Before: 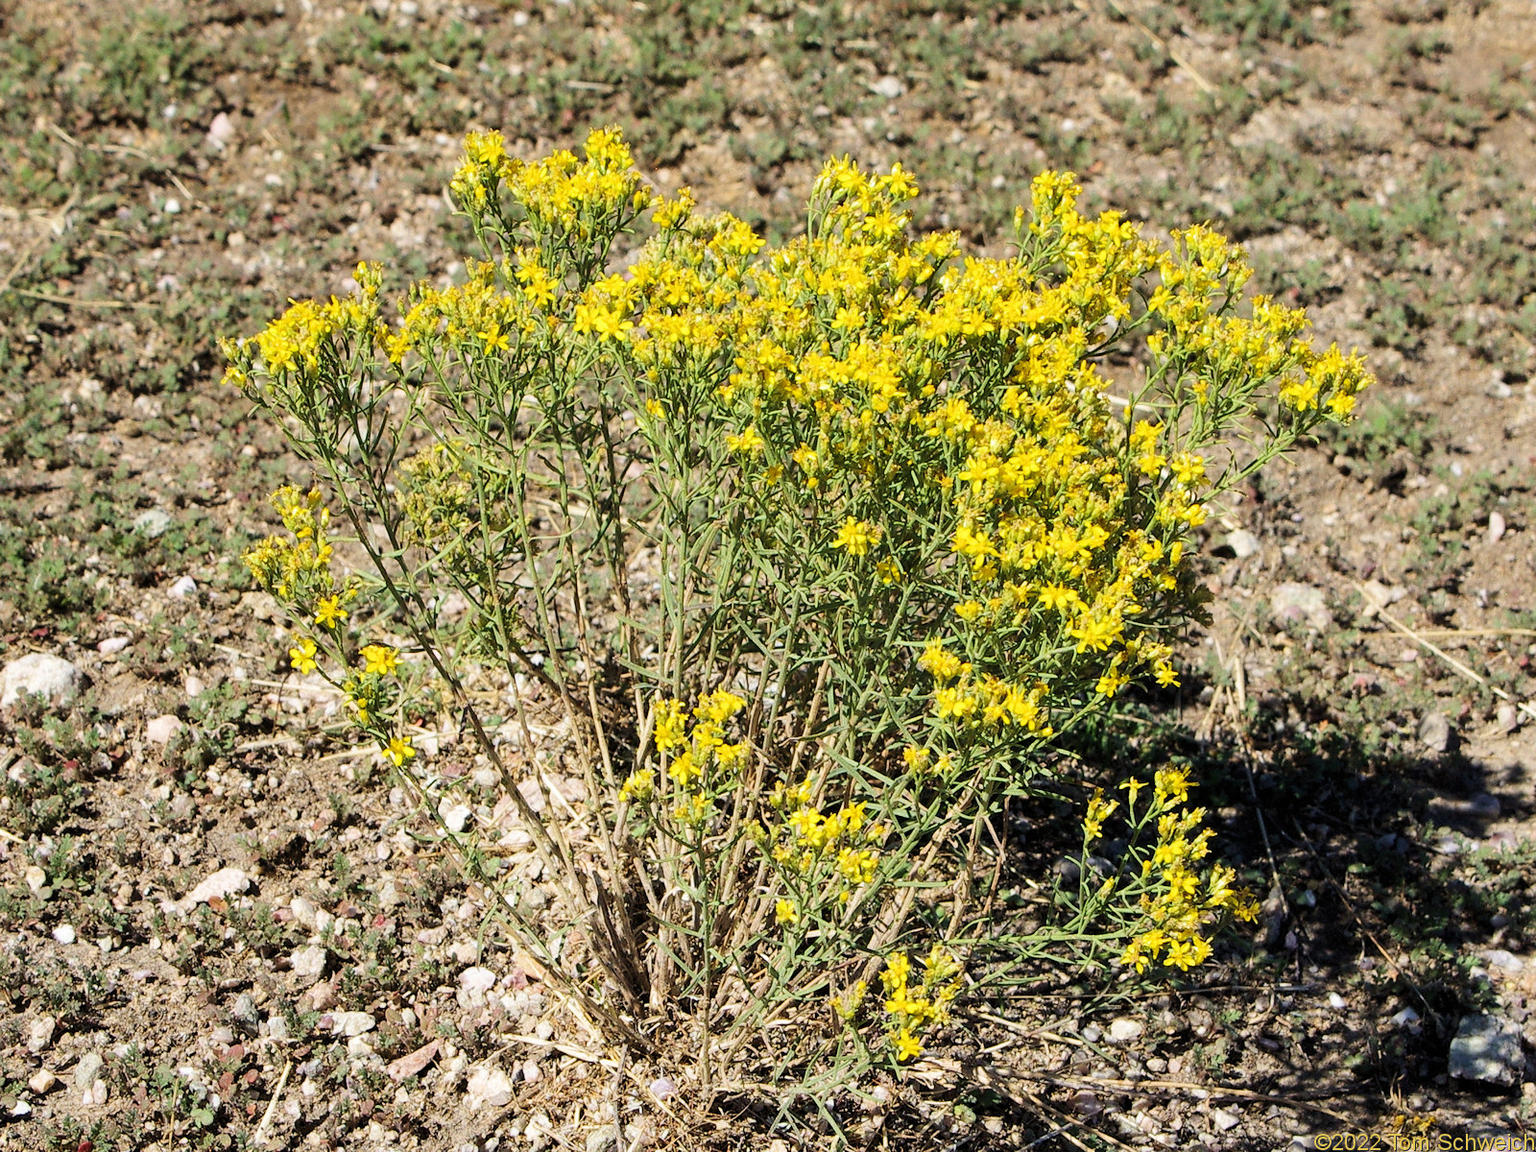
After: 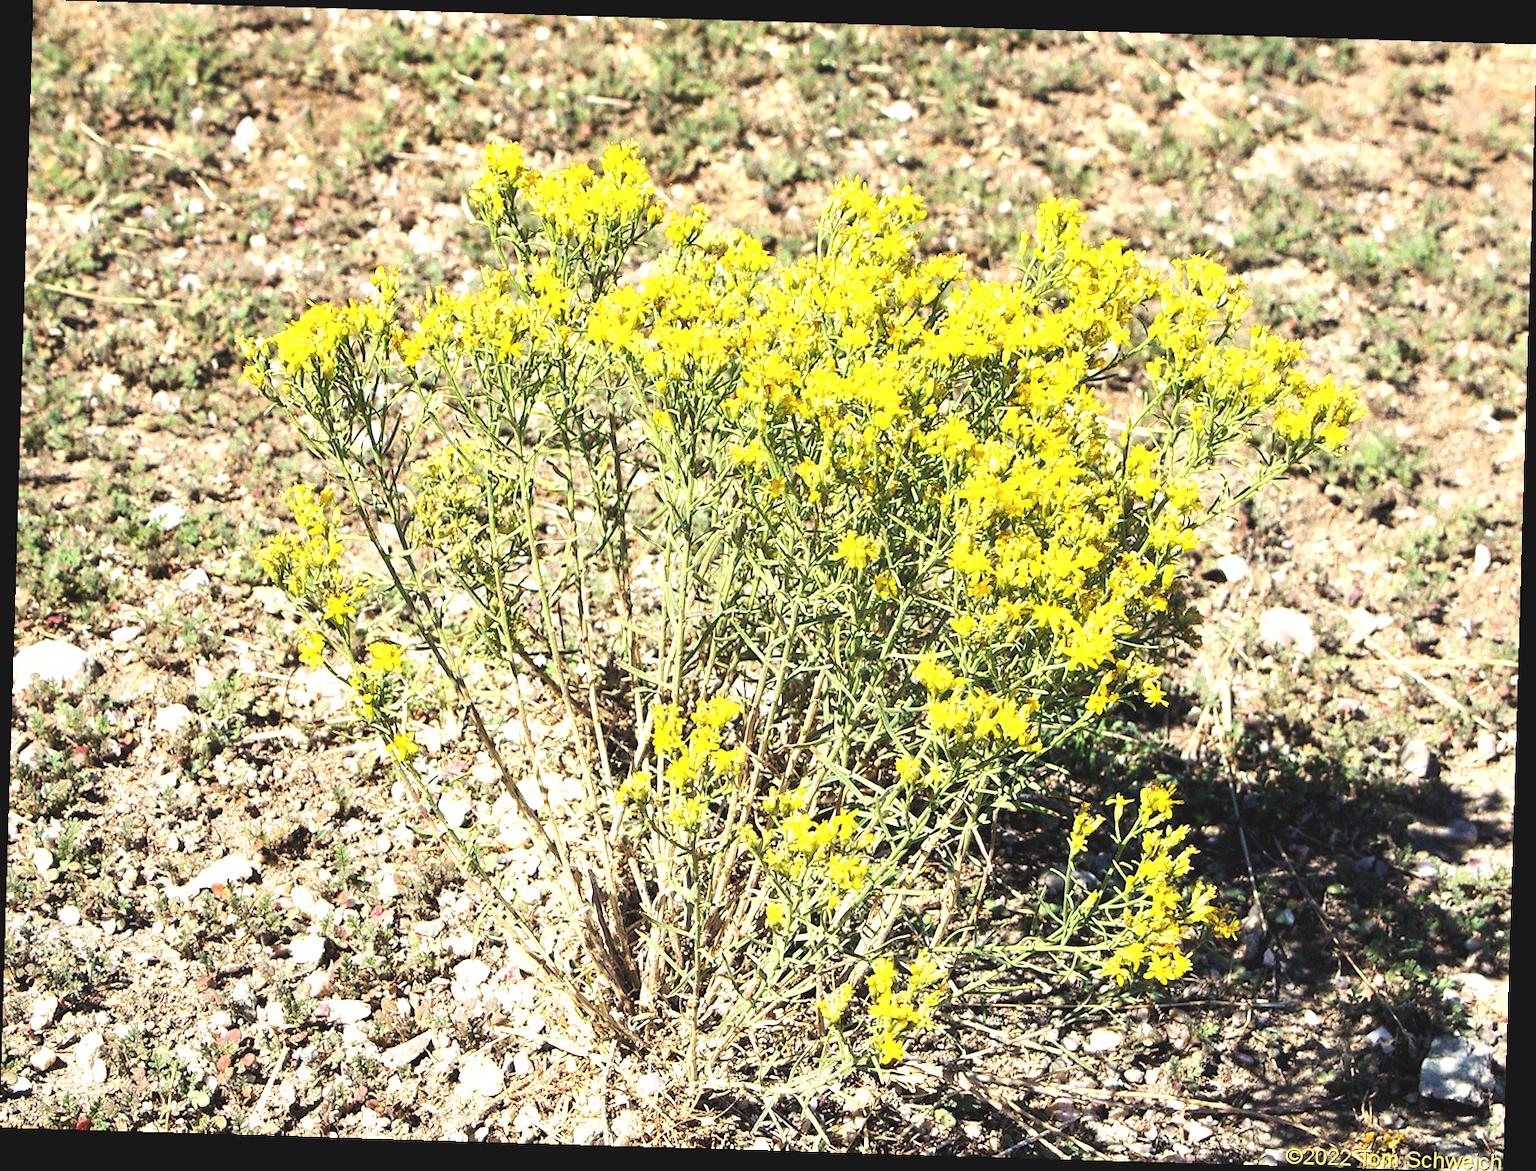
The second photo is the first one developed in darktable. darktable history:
rotate and perspective: rotation 1.72°, automatic cropping off
exposure: black level correction -0.005, exposure 1.002 EV, compensate highlight preservation false
